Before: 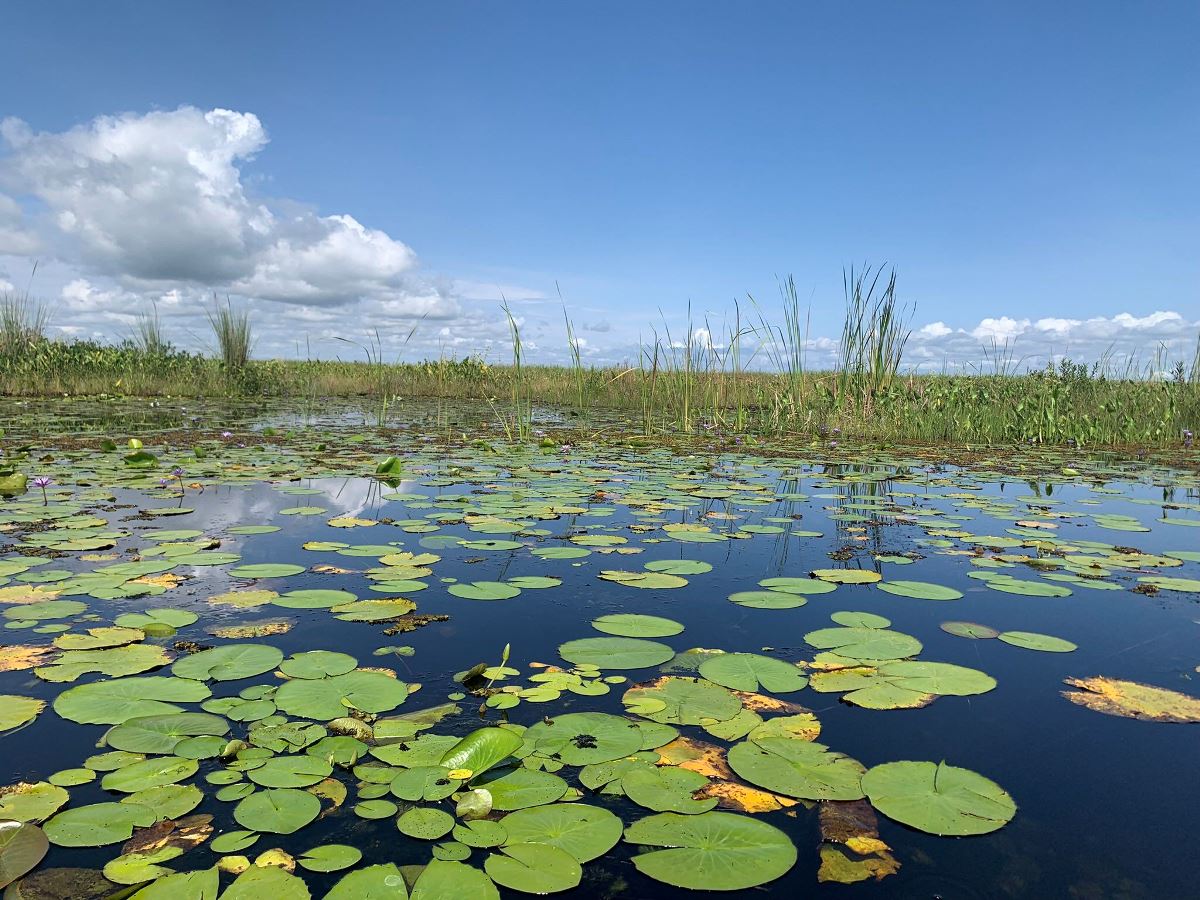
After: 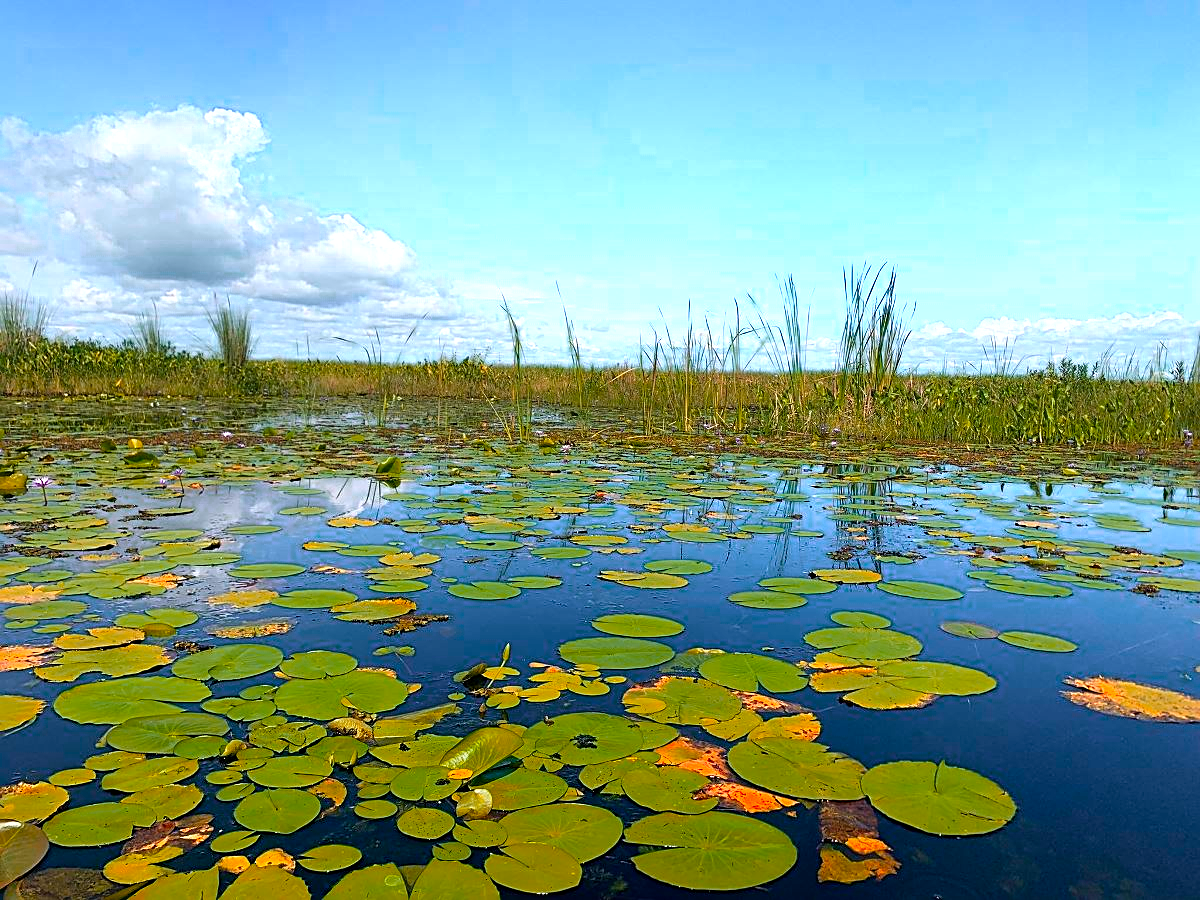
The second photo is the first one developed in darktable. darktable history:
sharpen: on, module defaults
color zones: curves: ch0 [(0.473, 0.374) (0.742, 0.784)]; ch1 [(0.354, 0.737) (0.742, 0.705)]; ch2 [(0.318, 0.421) (0.758, 0.532)]
